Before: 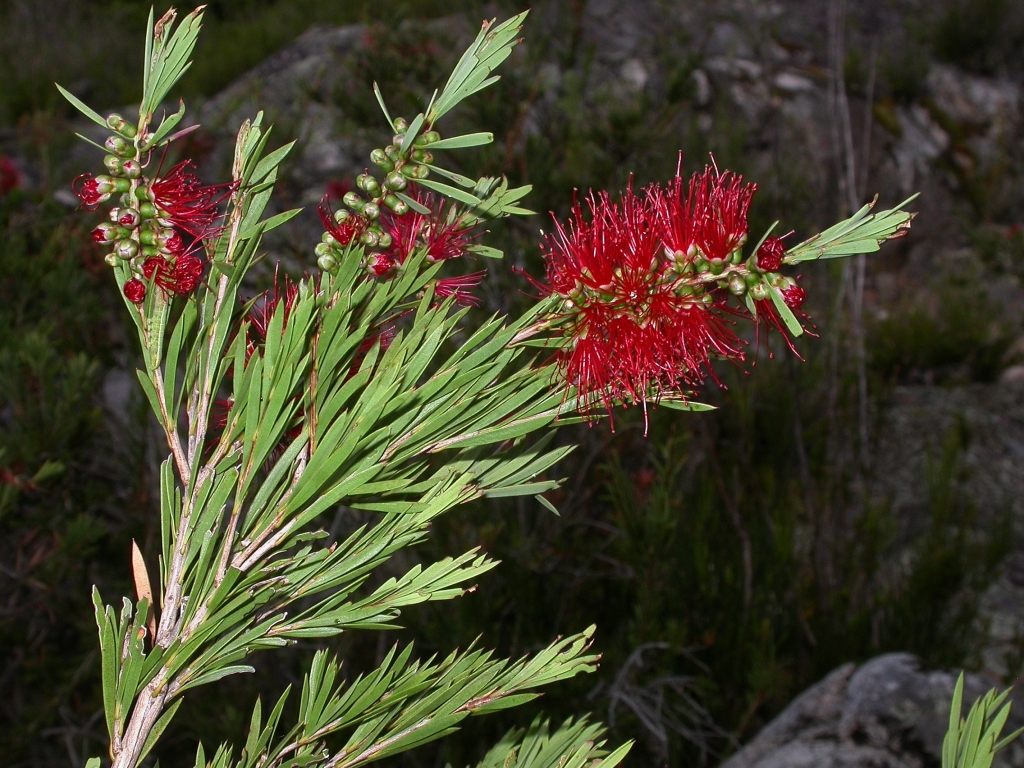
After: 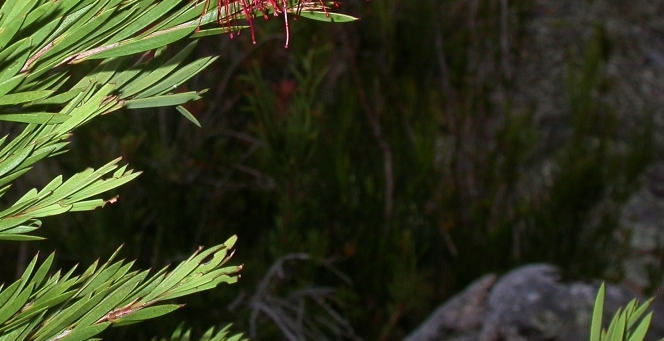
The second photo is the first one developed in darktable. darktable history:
crop and rotate: left 35.078%, top 50.732%, bottom 4.835%
velvia: on, module defaults
